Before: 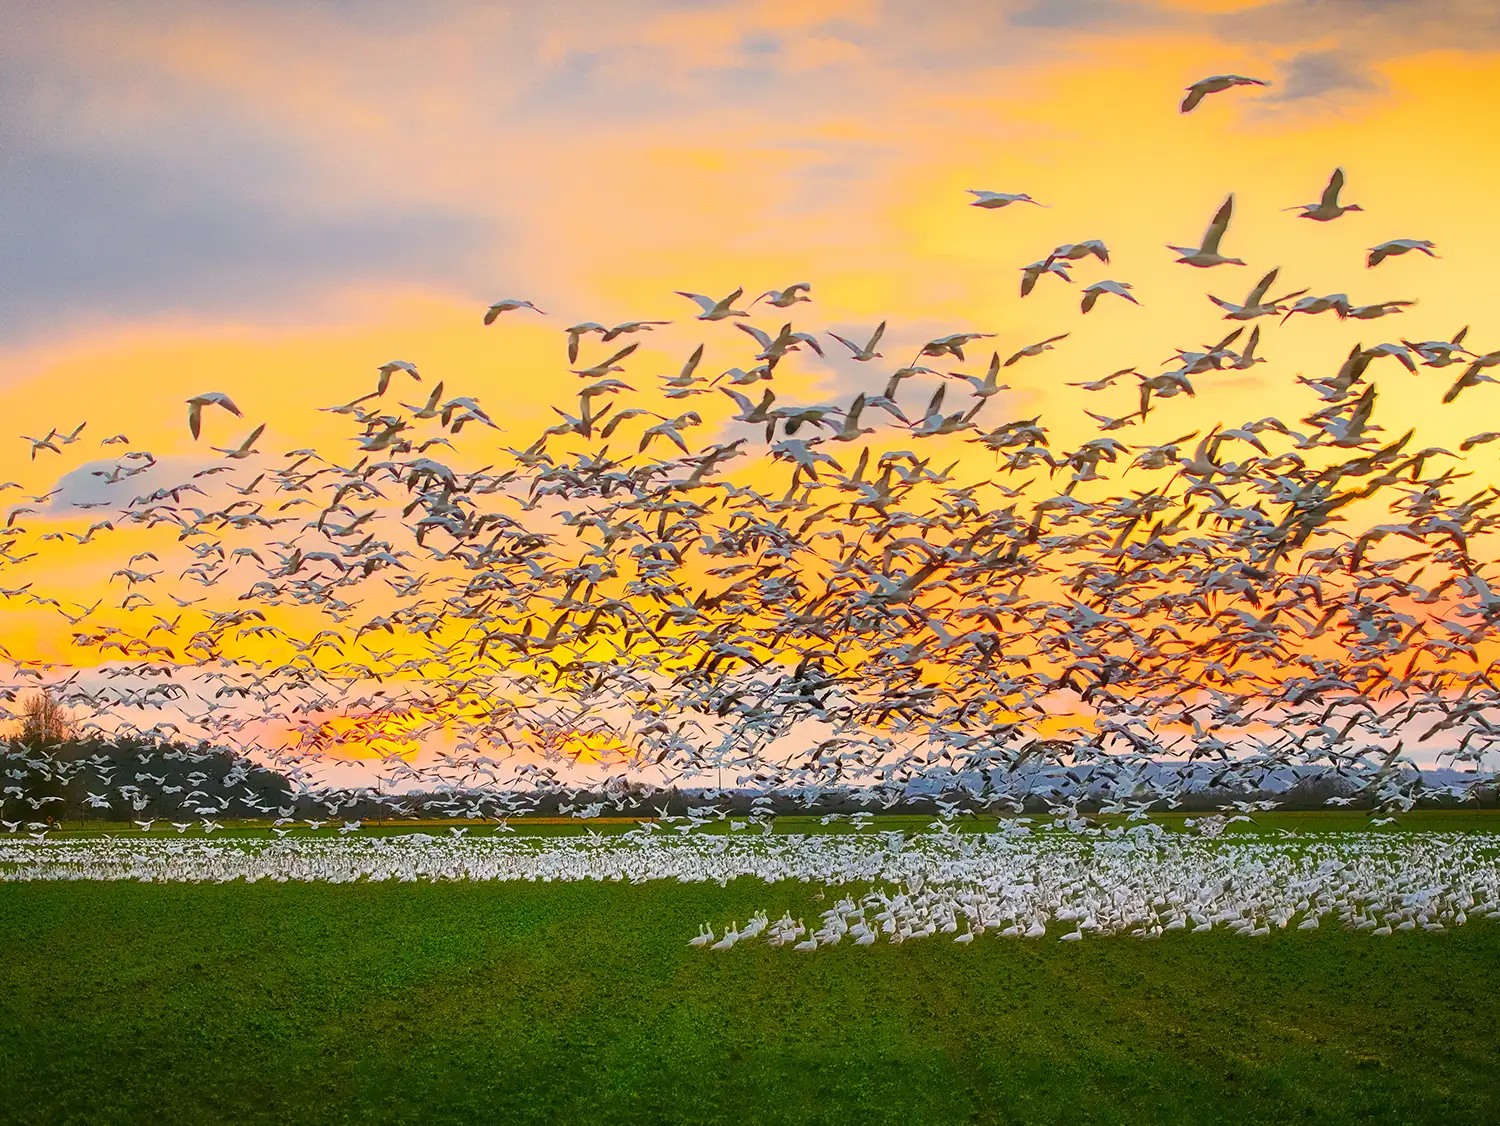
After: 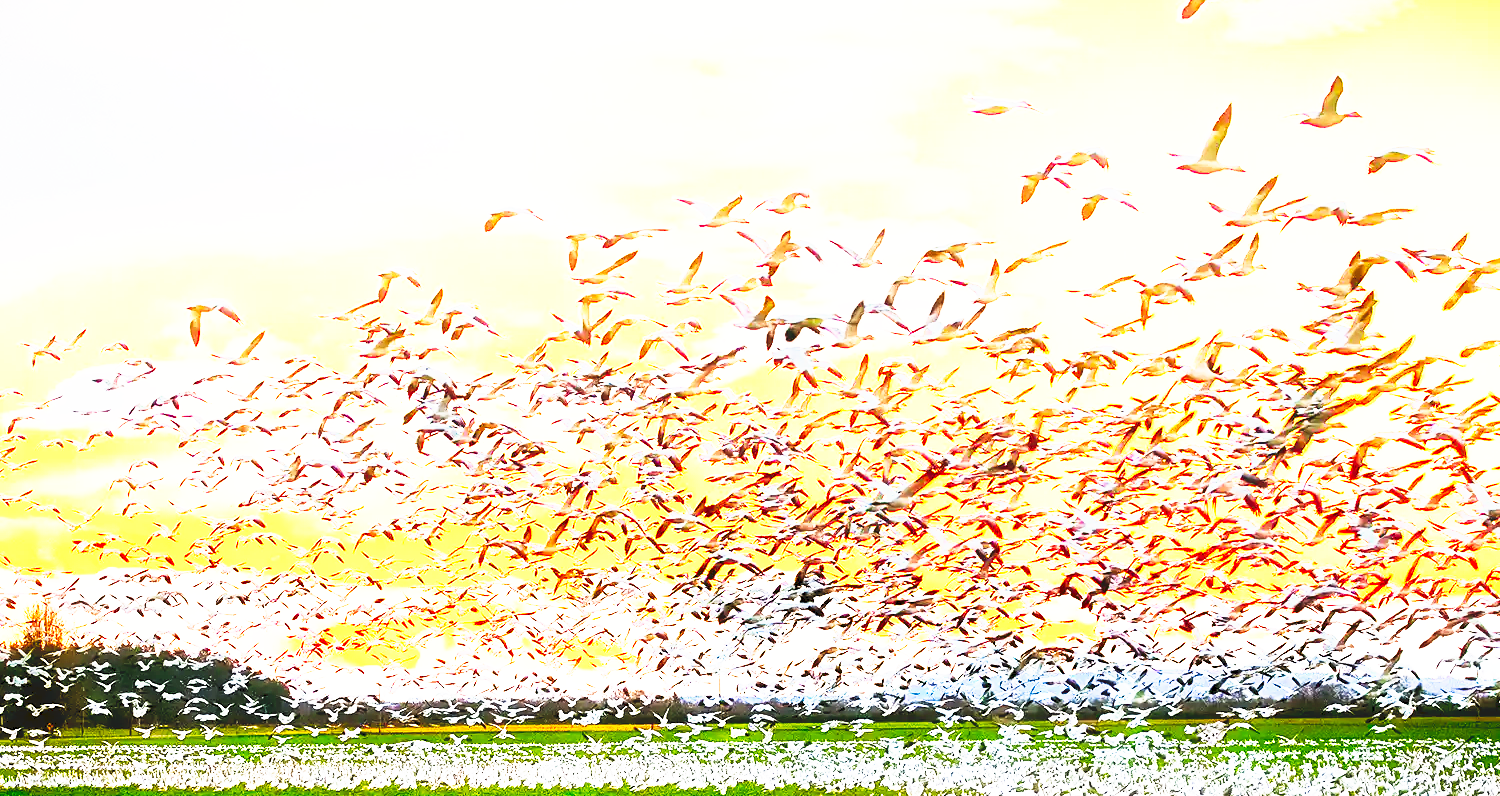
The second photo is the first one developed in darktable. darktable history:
exposure: black level correction 0.008, exposure 0.979 EV, compensate highlight preservation false
crop and rotate: top 8.293%, bottom 20.996%
tone curve: curves: ch0 [(0, 0) (0.003, 0.116) (0.011, 0.116) (0.025, 0.113) (0.044, 0.114) (0.069, 0.118) (0.1, 0.137) (0.136, 0.171) (0.177, 0.213) (0.224, 0.259) (0.277, 0.316) (0.335, 0.381) (0.399, 0.458) (0.468, 0.548) (0.543, 0.654) (0.623, 0.775) (0.709, 0.895) (0.801, 0.972) (0.898, 0.991) (1, 1)], preserve colors none
base curve: curves: ch0 [(0, 0) (0.036, 0.025) (0.121, 0.166) (0.206, 0.329) (0.605, 0.79) (1, 1)], preserve colors none
